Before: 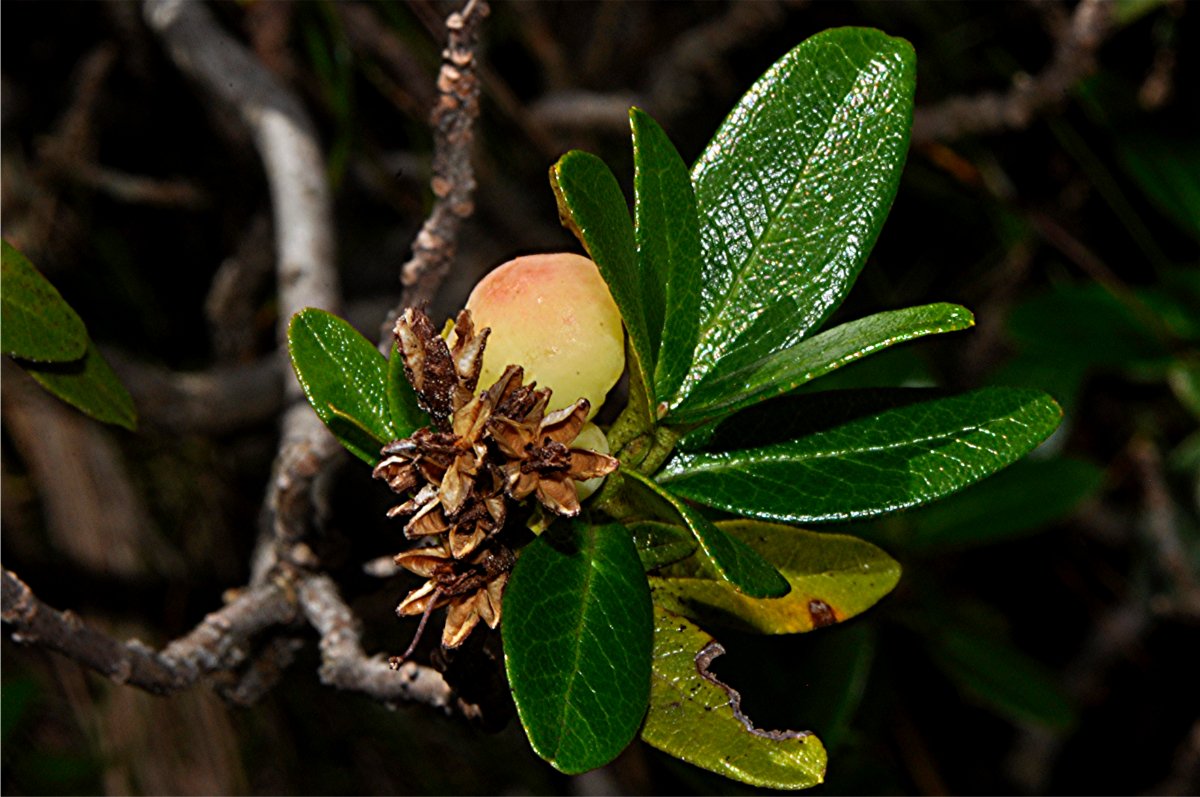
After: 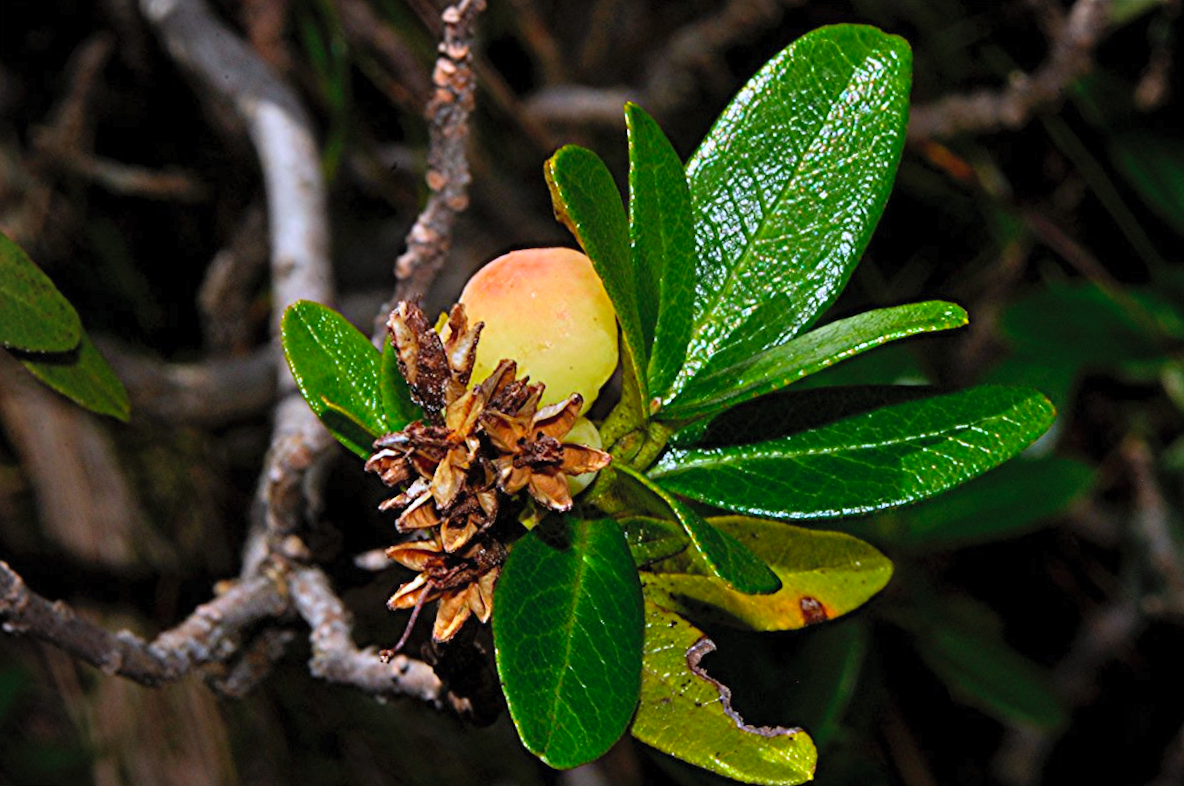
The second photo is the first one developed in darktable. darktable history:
crop and rotate: angle -0.5°
vignetting: fall-off radius 63.6%
contrast brightness saturation: contrast 0.07, brightness 0.18, saturation 0.4
white balance: red 0.967, blue 1.119, emerald 0.756
